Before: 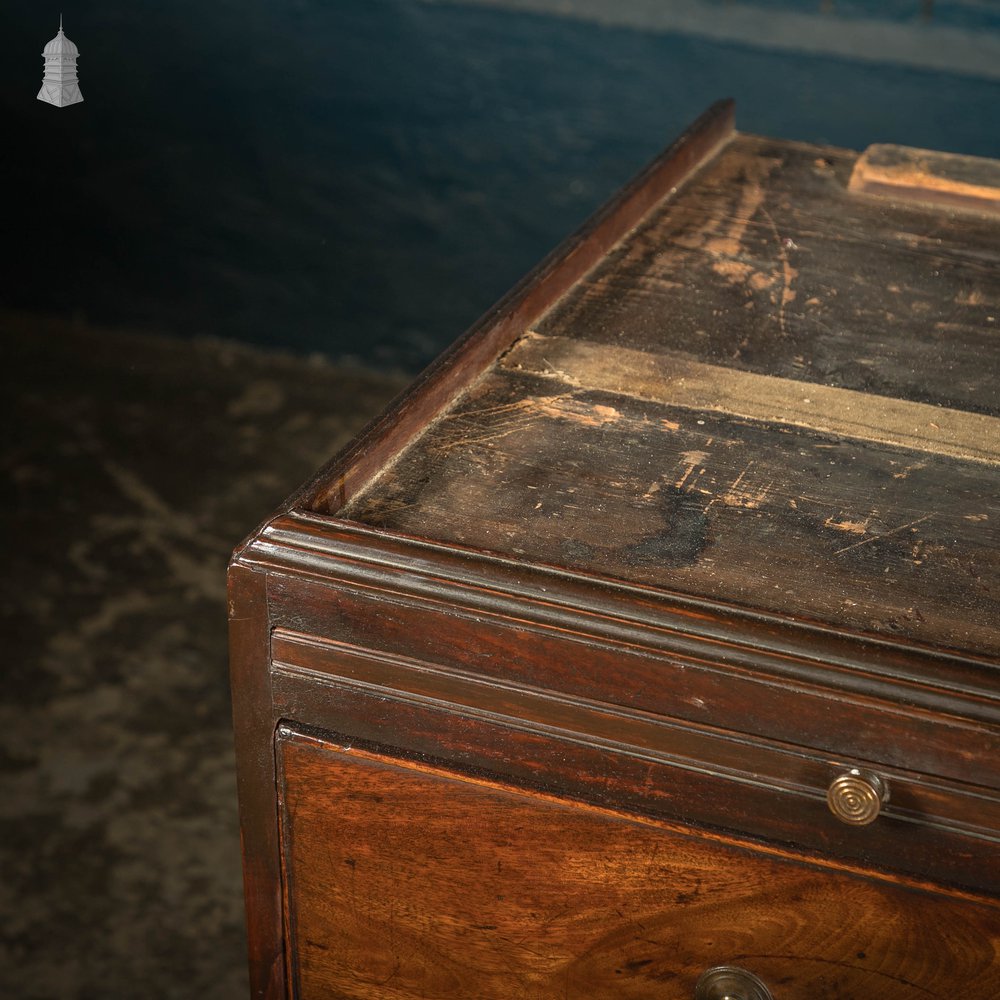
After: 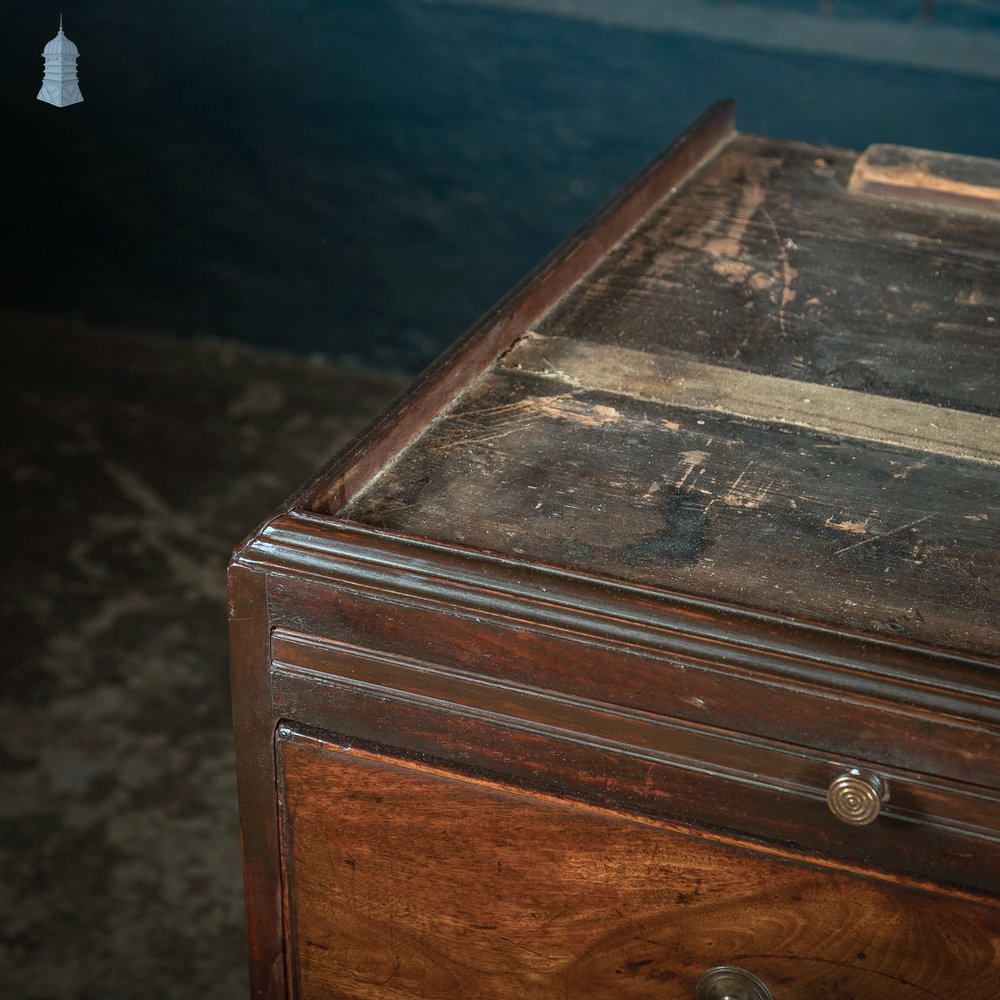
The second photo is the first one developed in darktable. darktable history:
color correction: highlights a* -10.58, highlights b* -19.22
